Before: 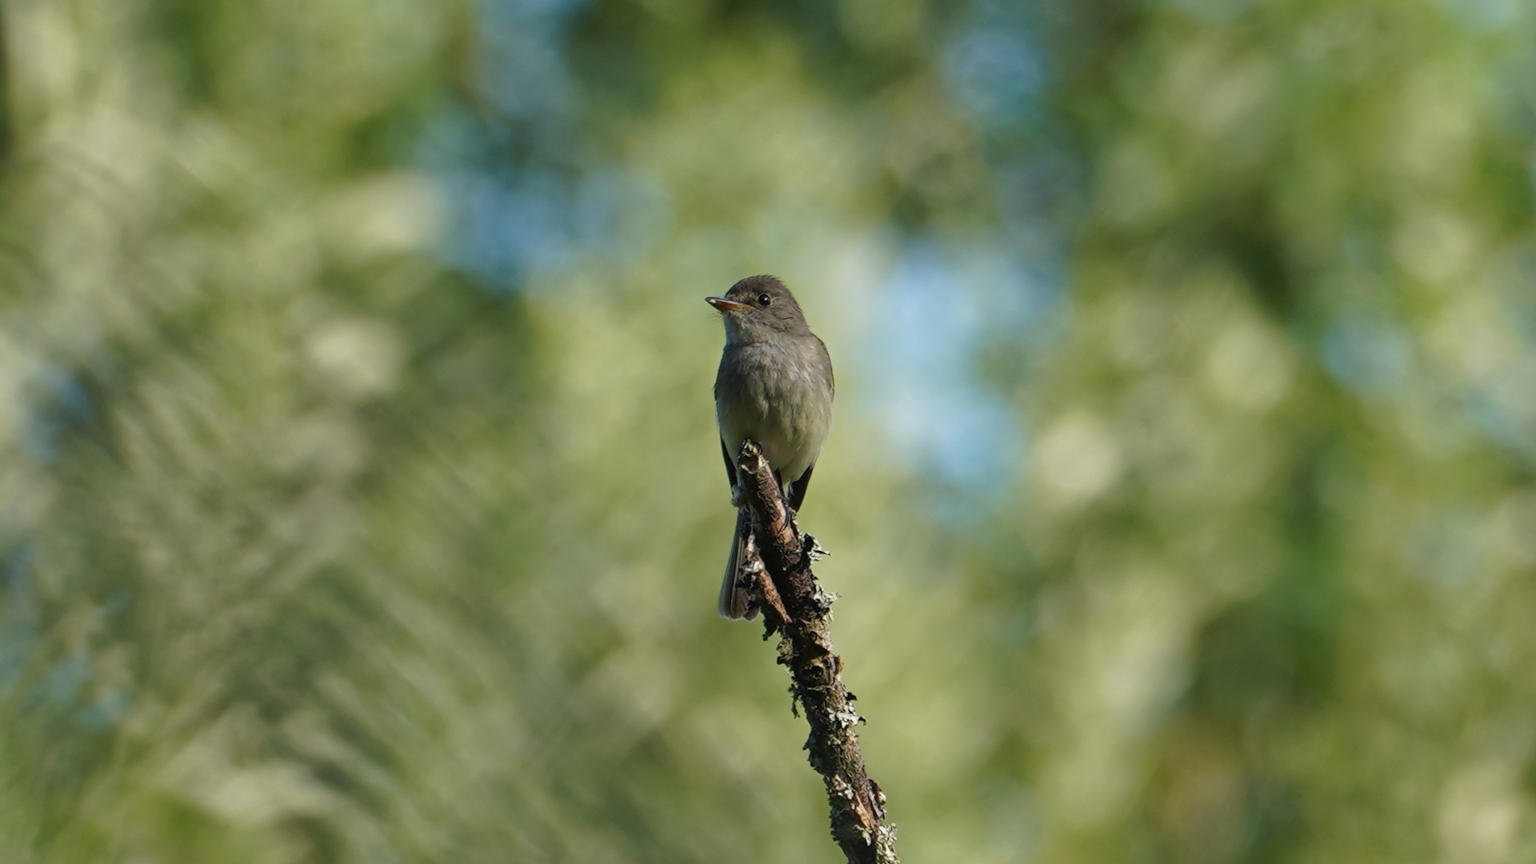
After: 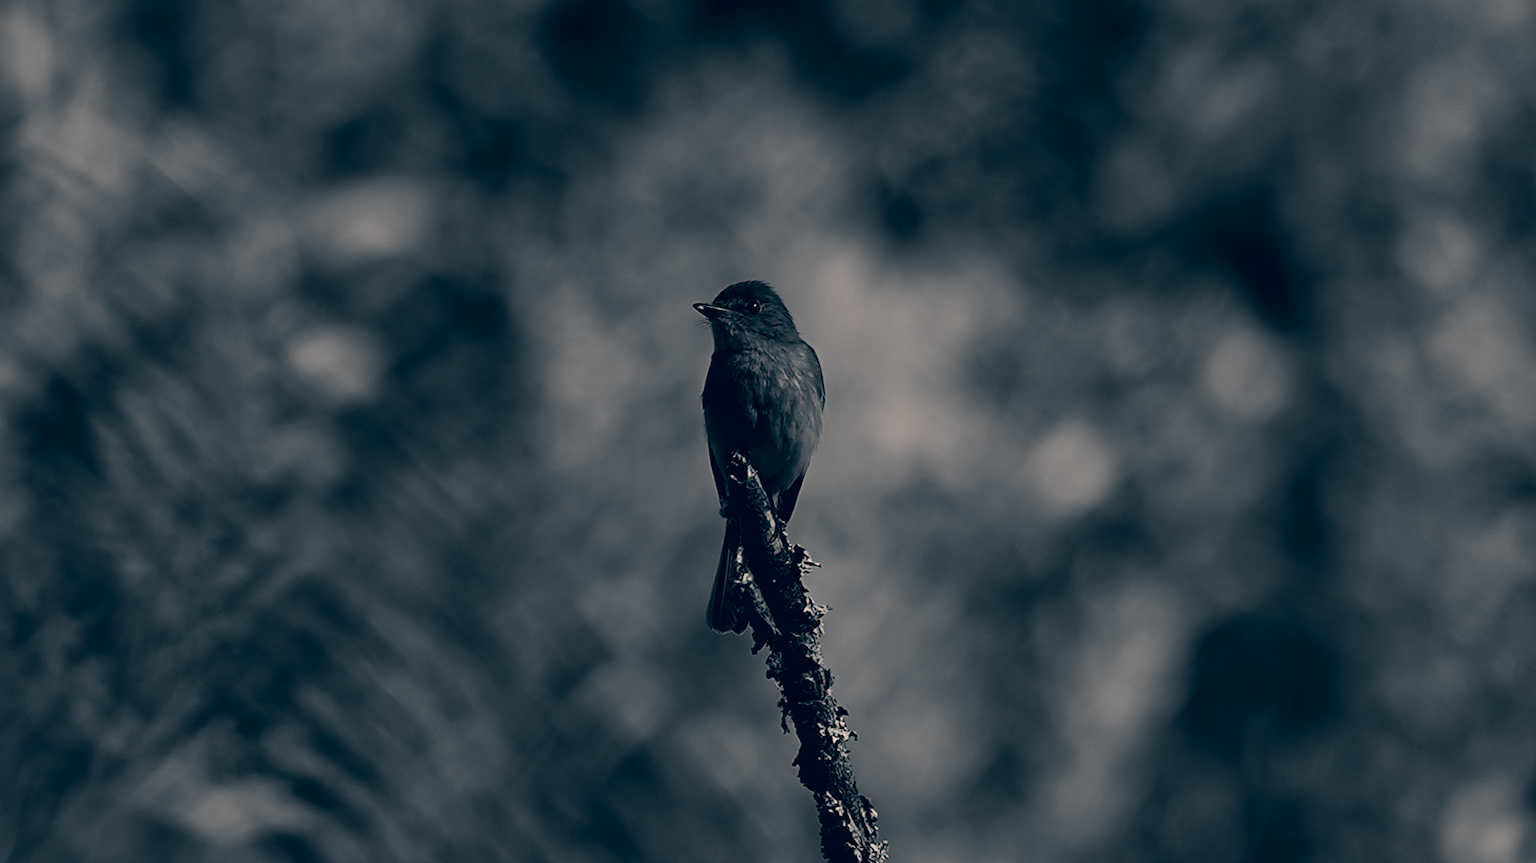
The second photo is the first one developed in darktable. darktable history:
contrast brightness saturation: contrast -0.03, brightness -0.59, saturation -1
crop: left 1.743%, right 0.268%, bottom 2.011%
sharpen: on, module defaults
color correction: highlights a* 10.32, highlights b* 14.66, shadows a* -9.59, shadows b* -15.02
filmic rgb: black relative exposure -5 EV, white relative exposure 3.5 EV, hardness 3.19, contrast 1.2, highlights saturation mix -50%
